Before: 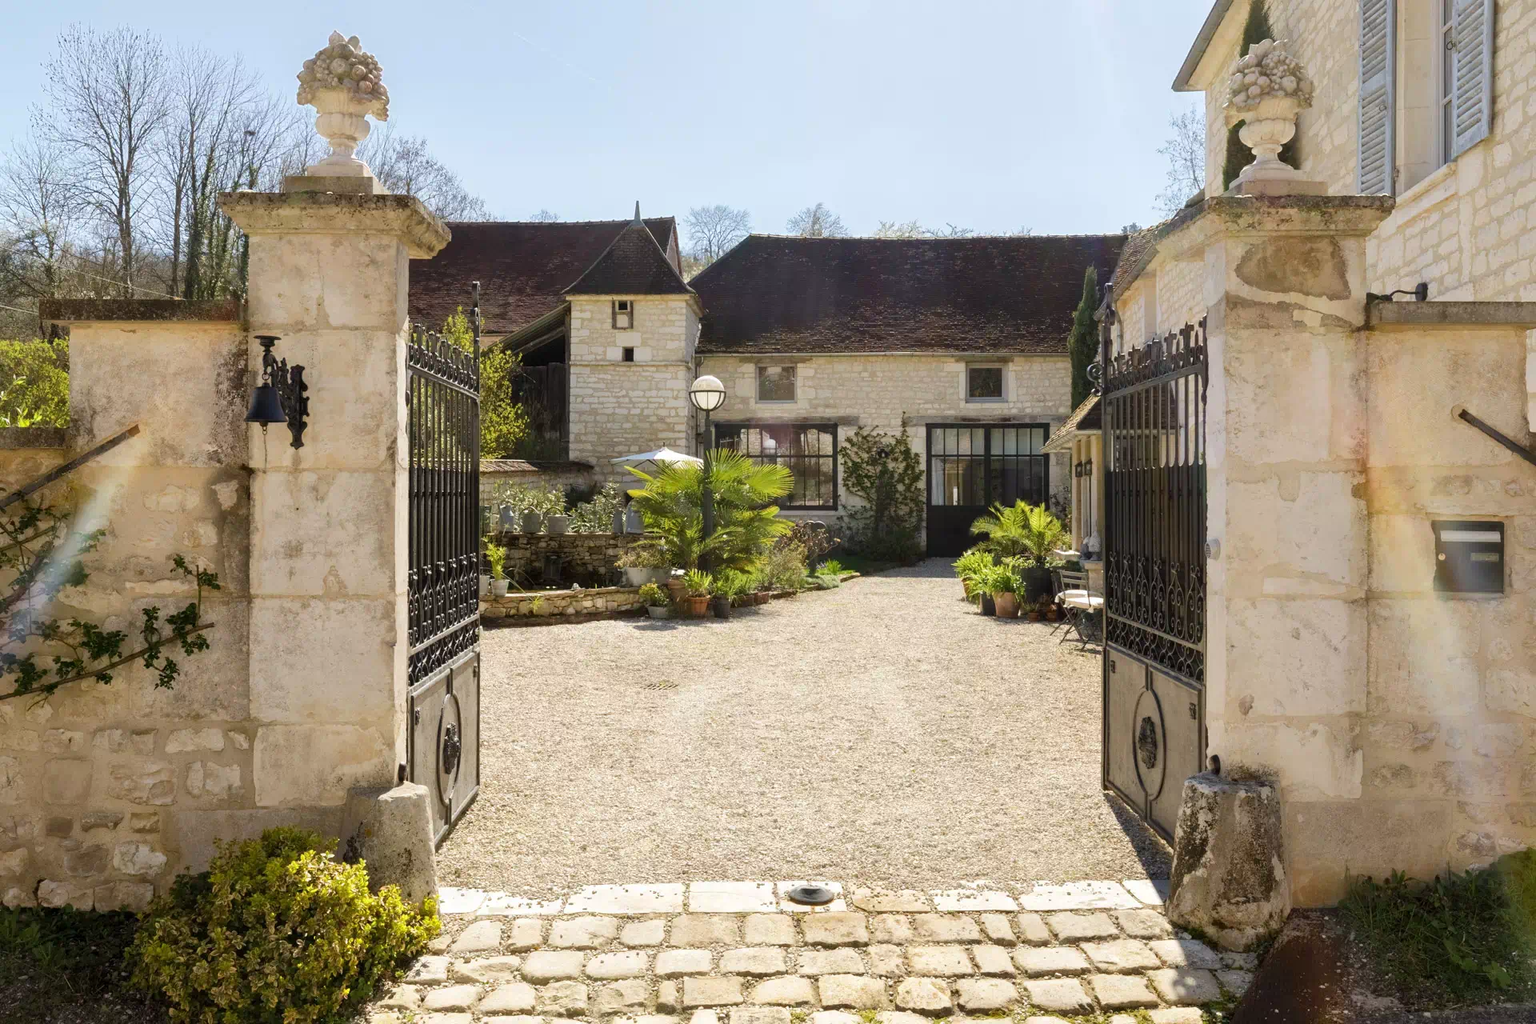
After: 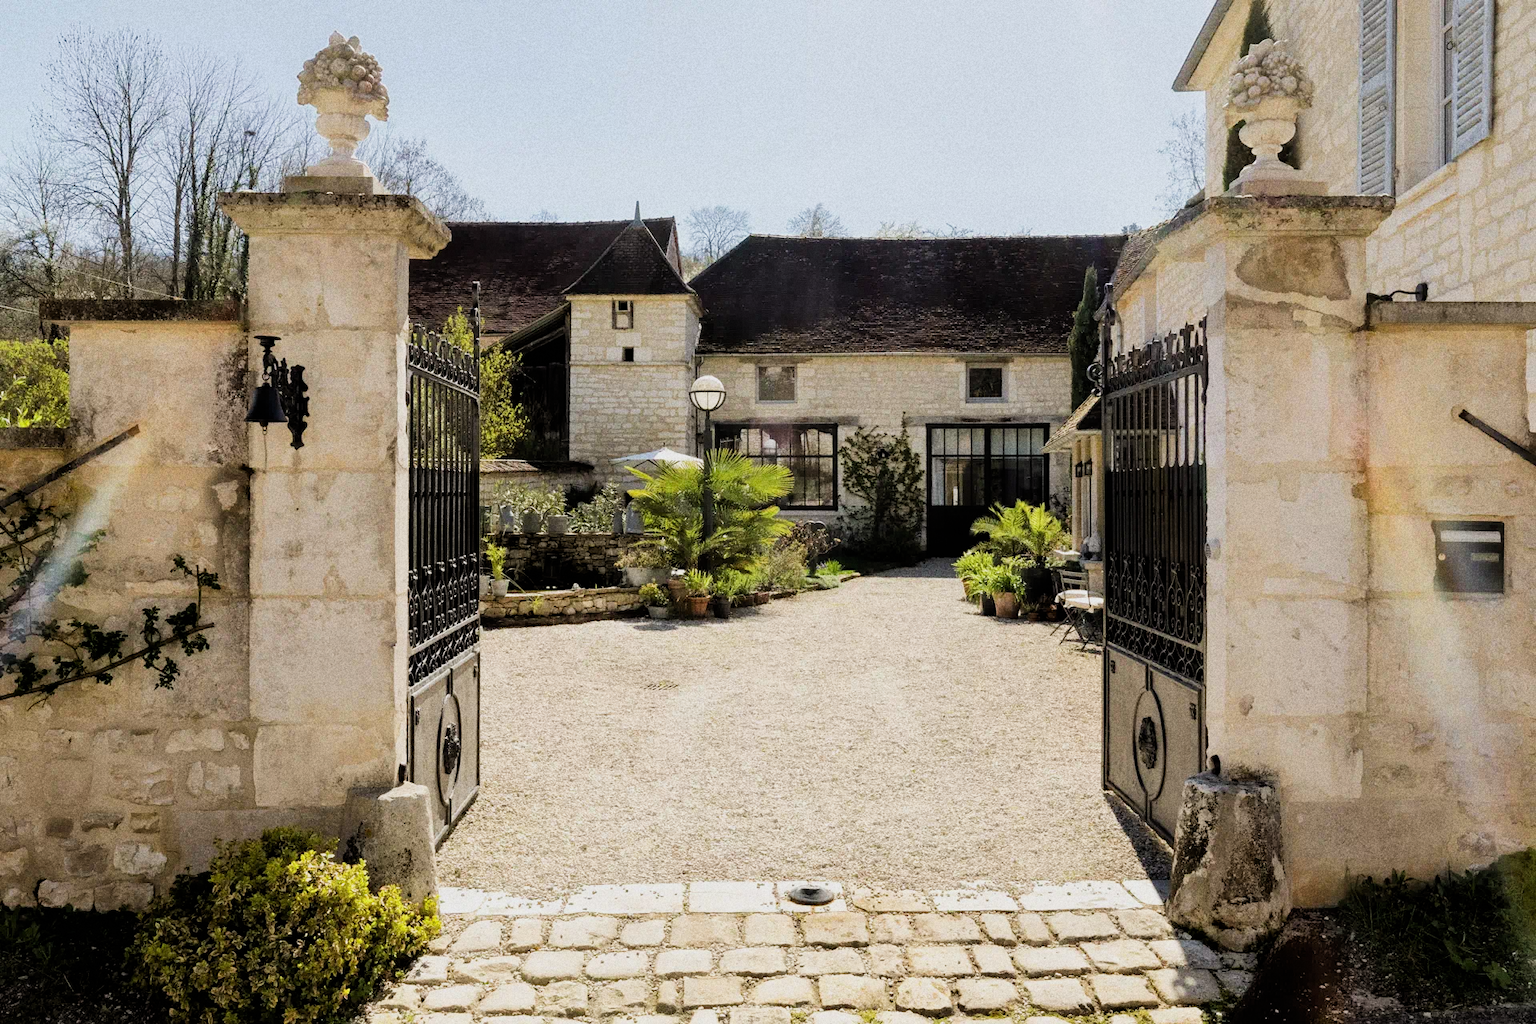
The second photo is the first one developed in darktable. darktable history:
grain: coarseness 11.82 ISO, strength 36.67%, mid-tones bias 74.17%
filmic rgb: black relative exposure -5 EV, white relative exposure 3.5 EV, hardness 3.19, contrast 1.2, highlights saturation mix -50%
